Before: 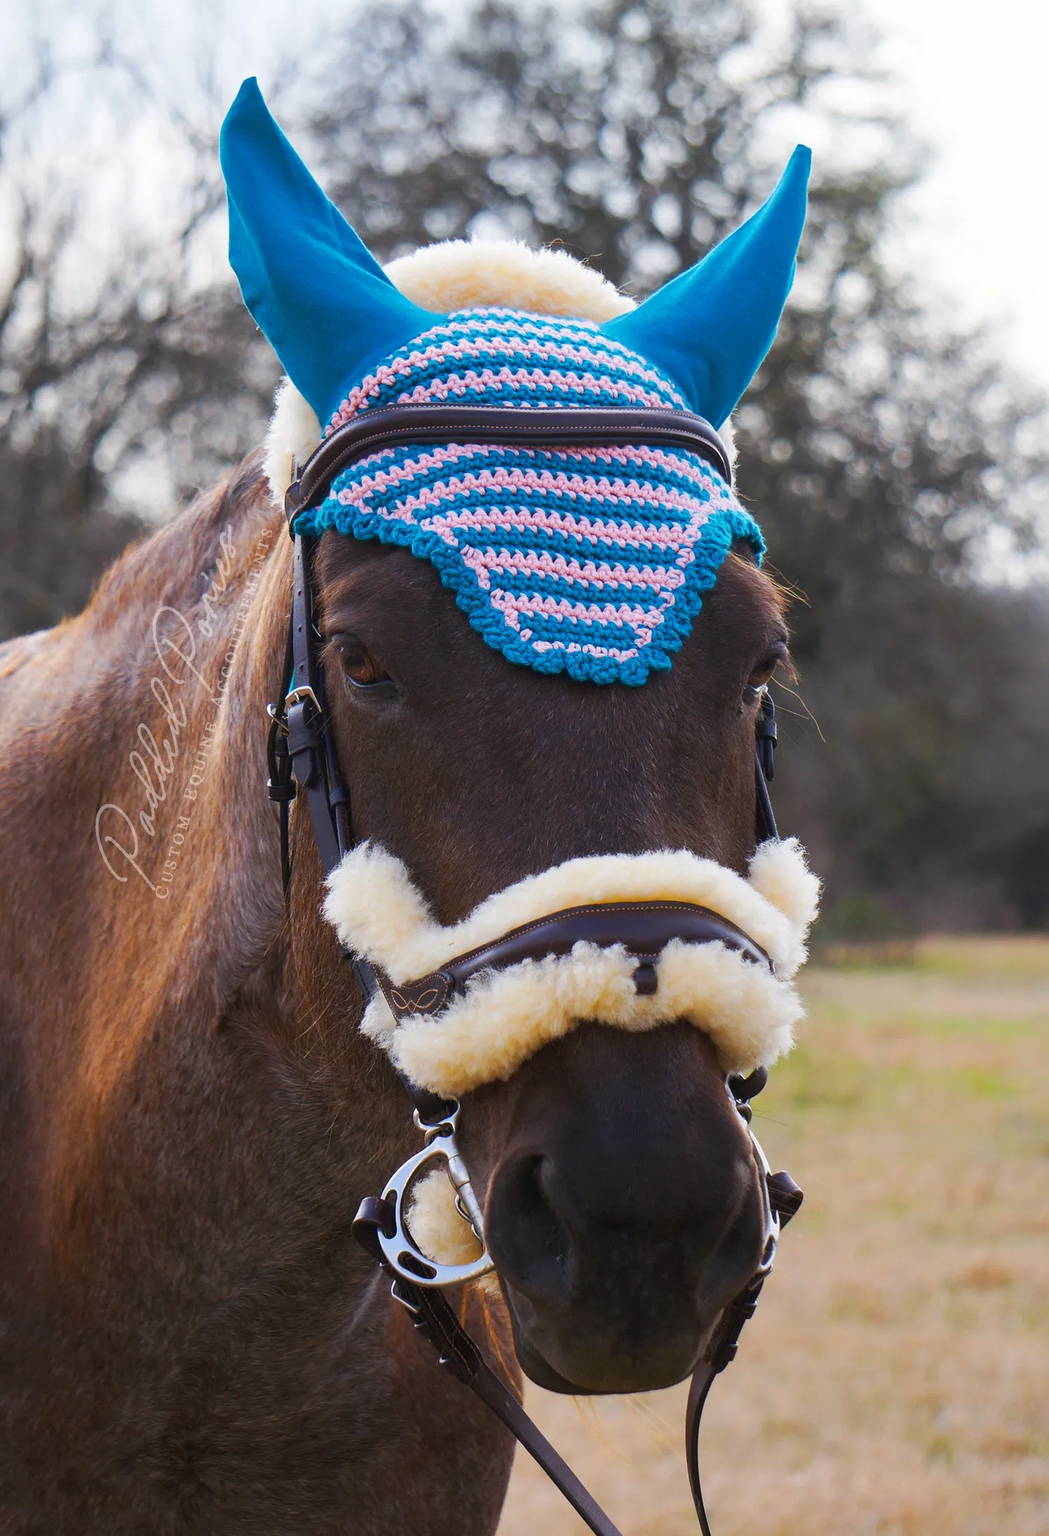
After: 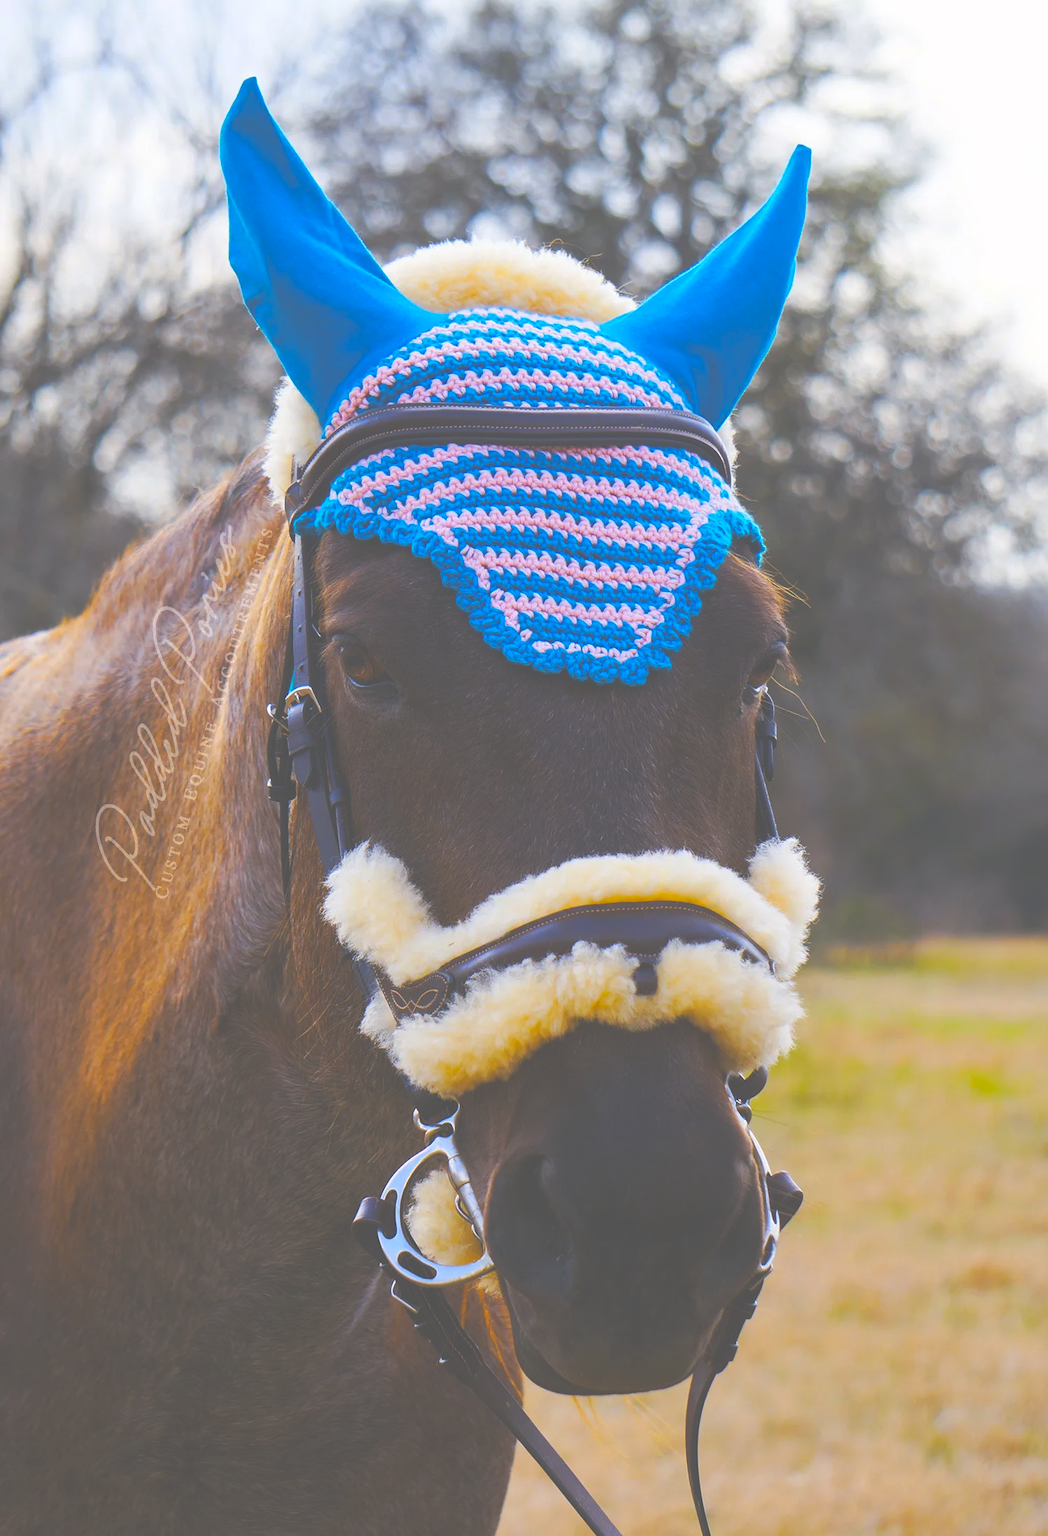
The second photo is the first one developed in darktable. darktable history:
color contrast: green-magenta contrast 0.85, blue-yellow contrast 1.25, unbound 0
exposure: black level correction -0.087, compensate highlight preservation false
color balance rgb: linear chroma grading › global chroma 15%, perceptual saturation grading › global saturation 30%
